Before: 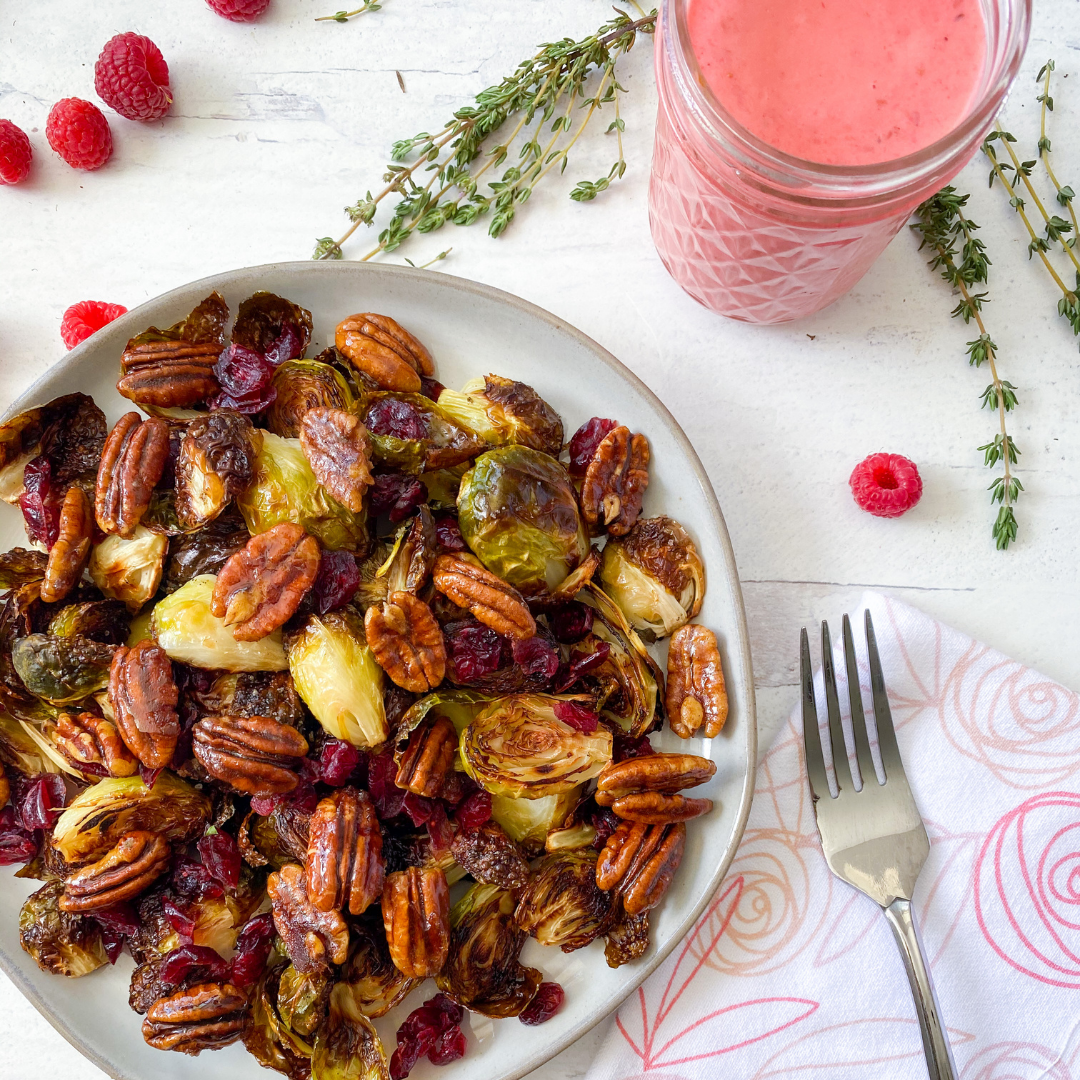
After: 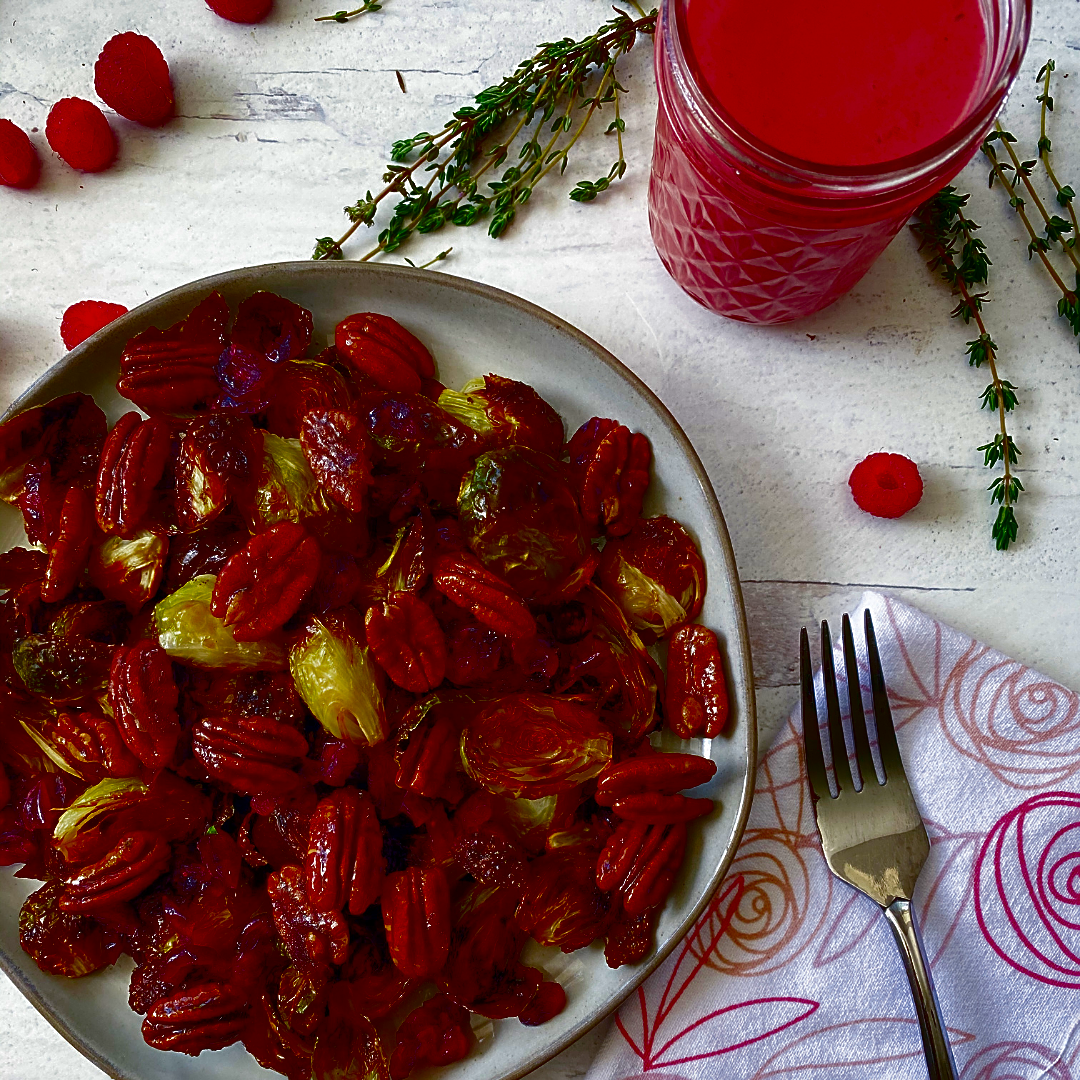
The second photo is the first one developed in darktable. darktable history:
contrast brightness saturation: brightness -1, saturation 0.986
sharpen: on, module defaults
color zones: curves: ch0 [(0.27, 0.396) (0.563, 0.504) (0.75, 0.5) (0.787, 0.307)]
